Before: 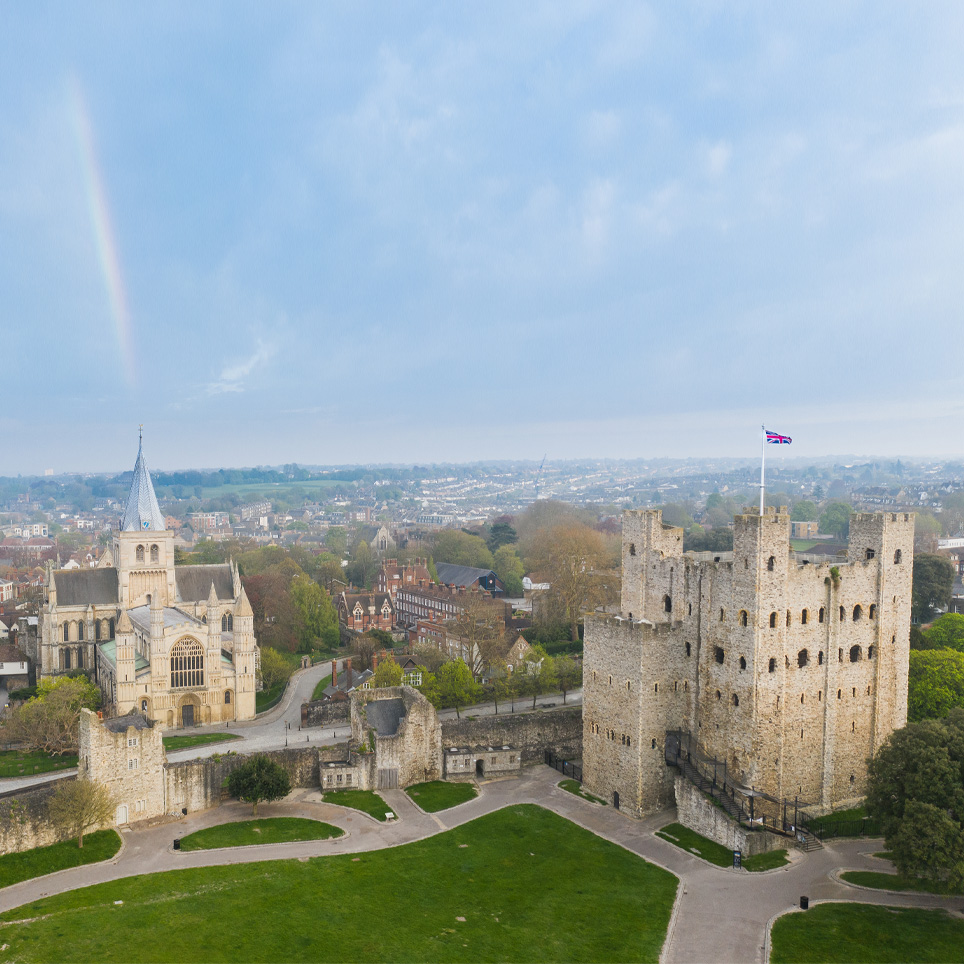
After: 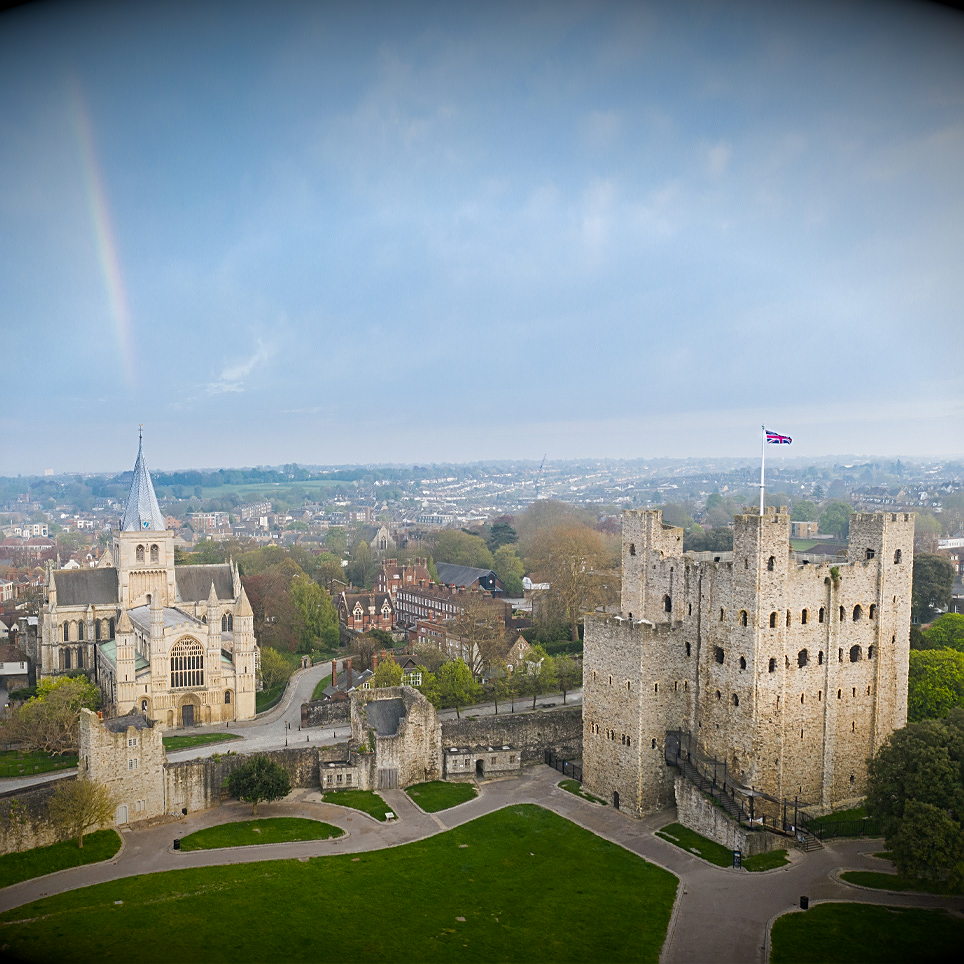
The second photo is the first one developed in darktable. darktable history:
sharpen: on, module defaults
vignetting: fall-off start 98.29%, fall-off radius 100%, brightness -1, saturation 0.5, width/height ratio 1.428
